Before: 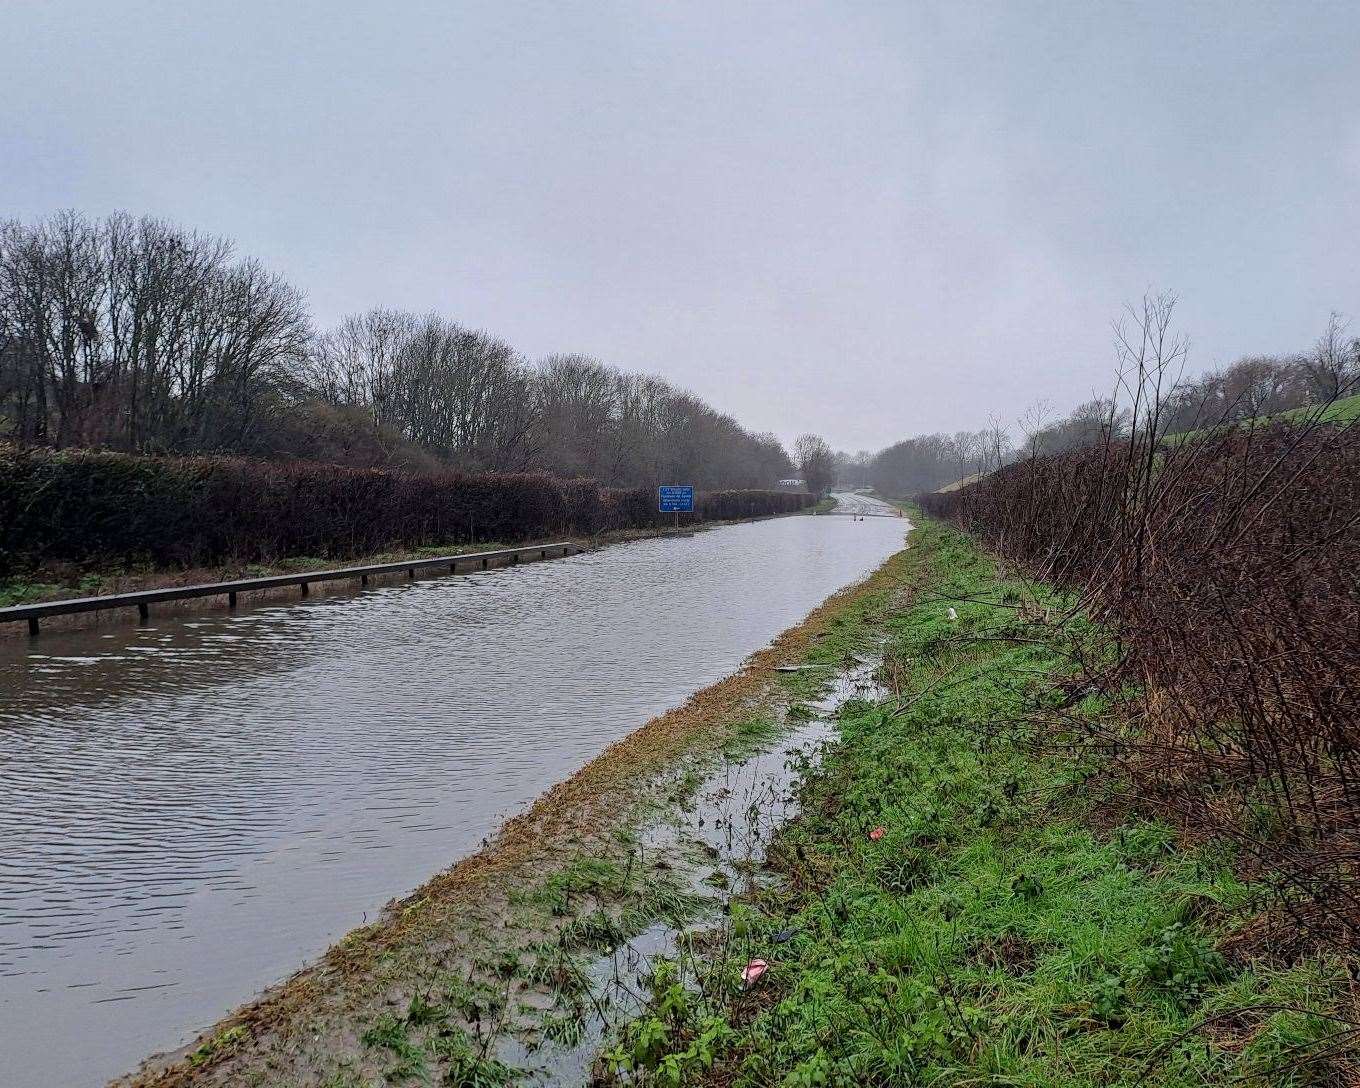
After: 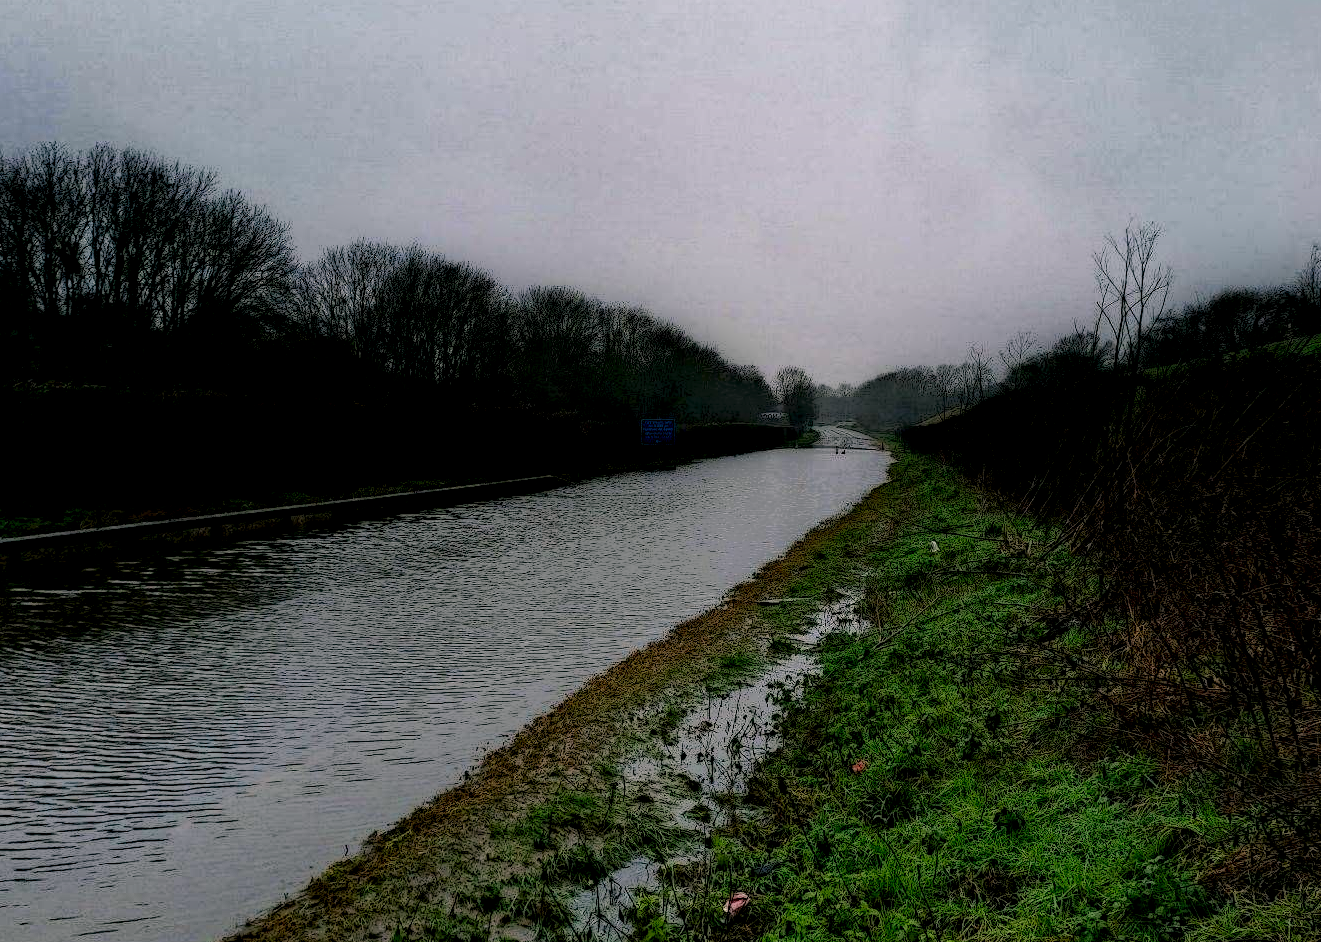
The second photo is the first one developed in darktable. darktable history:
color correction: highlights a* 4.09, highlights b* 4.91, shadows a* -7.08, shadows b* 4.89
levels: levels [0, 0.492, 0.984]
crop: left 1.35%, top 6.159%, right 1.471%, bottom 7.176%
local contrast: highlights 3%, shadows 237%, detail 164%, midtone range 0.007
